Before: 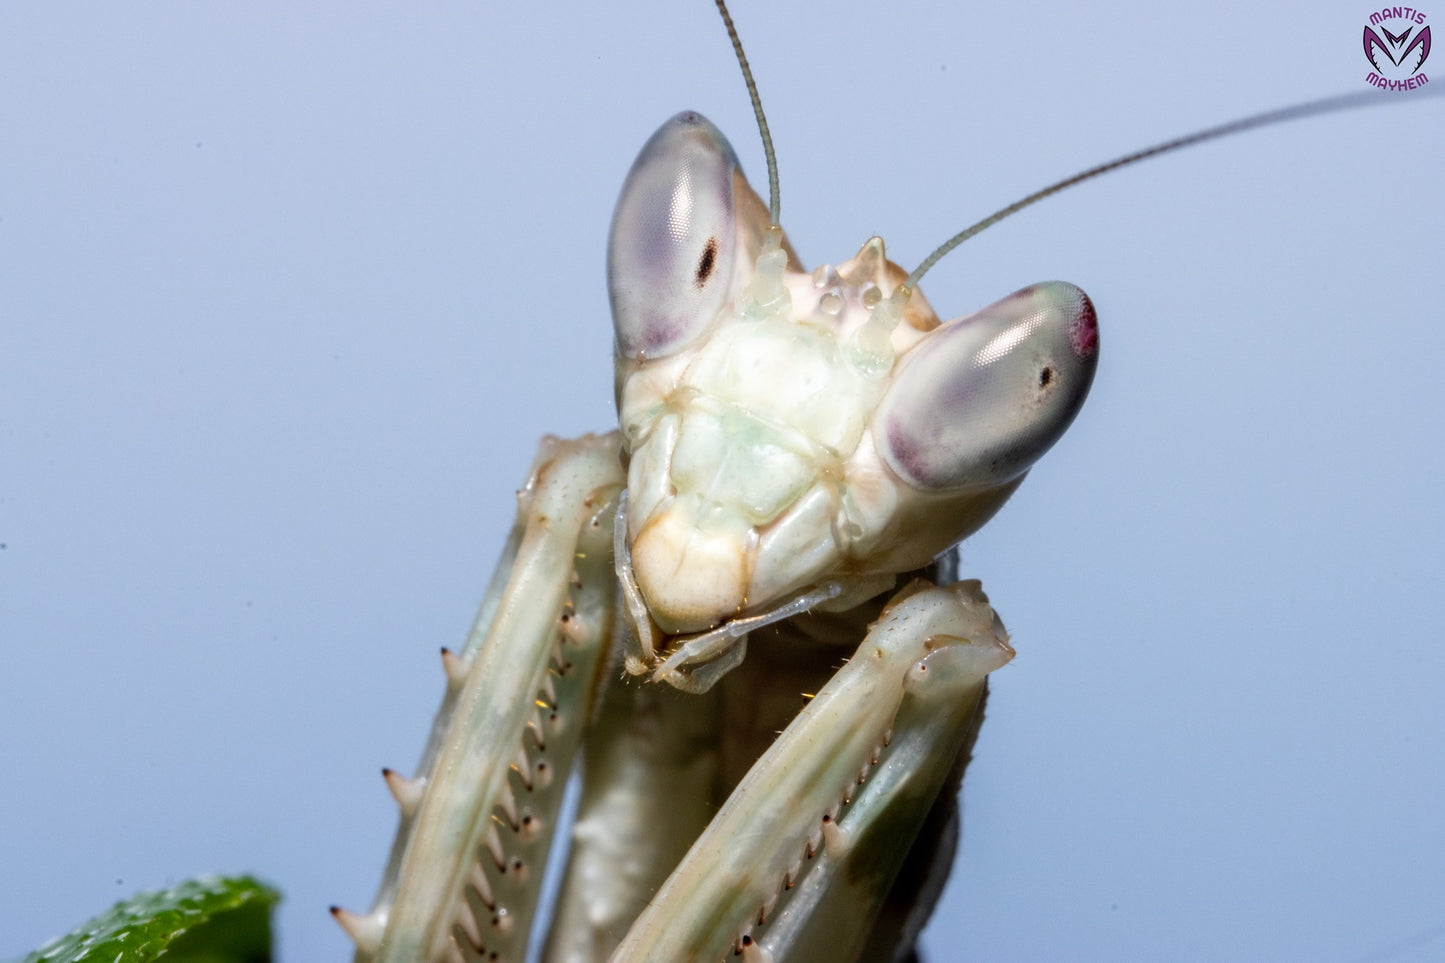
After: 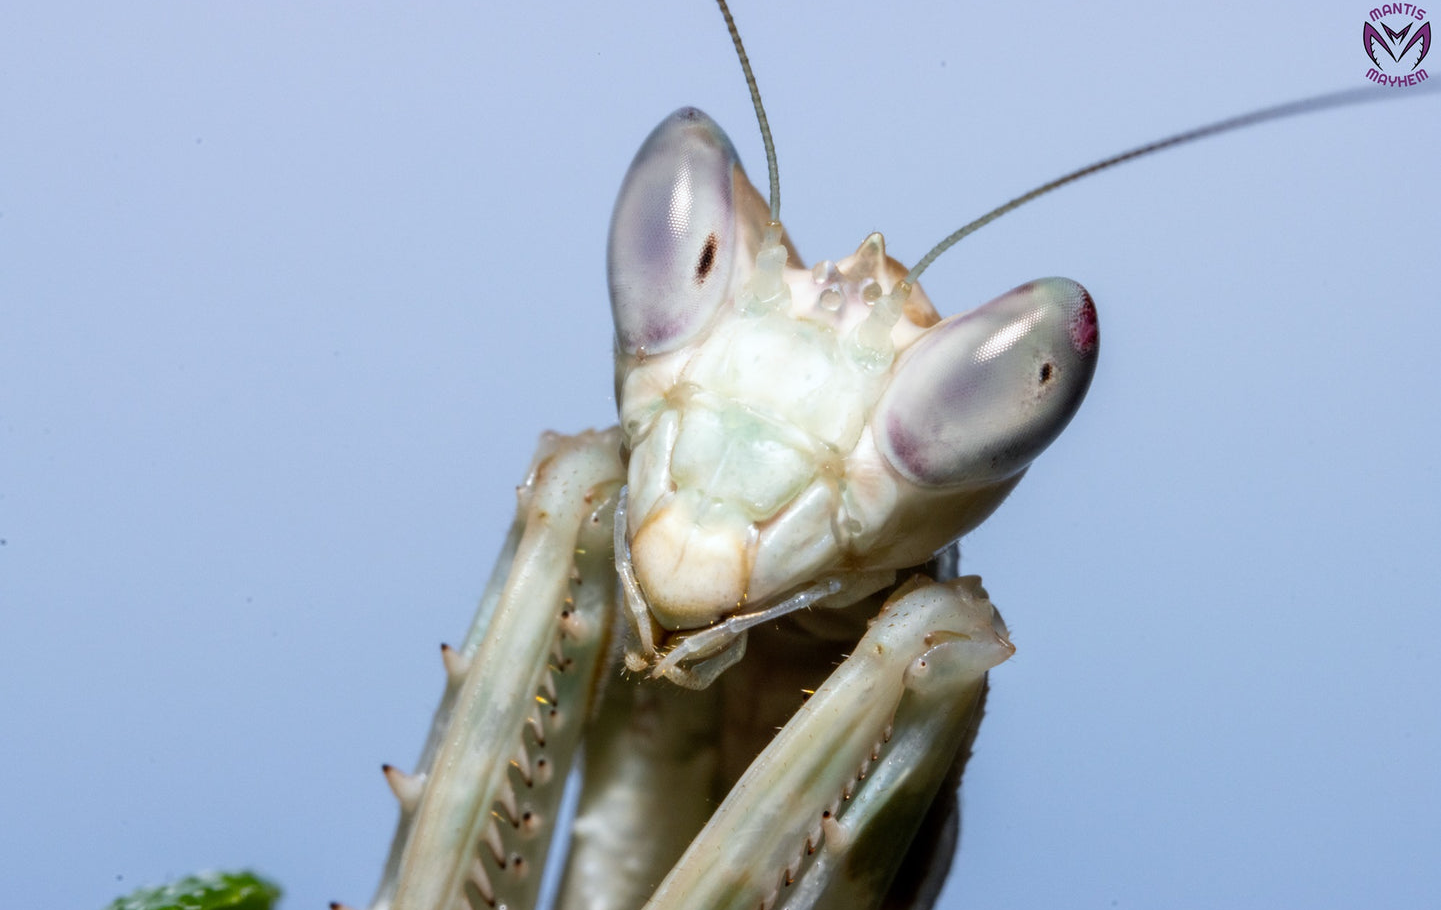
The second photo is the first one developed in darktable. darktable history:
crop: top 0.448%, right 0.264%, bottom 5.045%
white balance: red 0.982, blue 1.018
